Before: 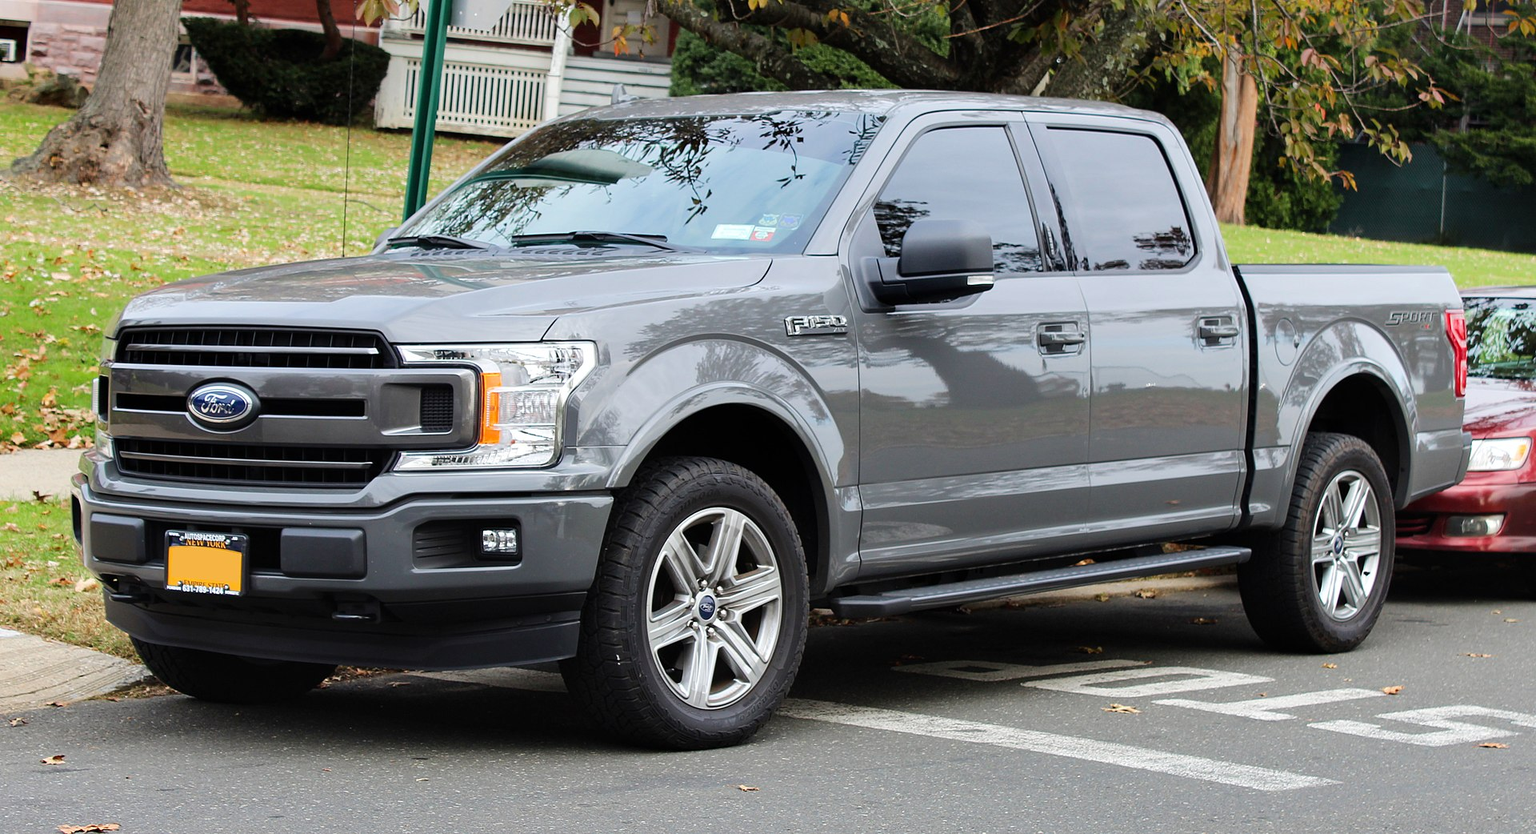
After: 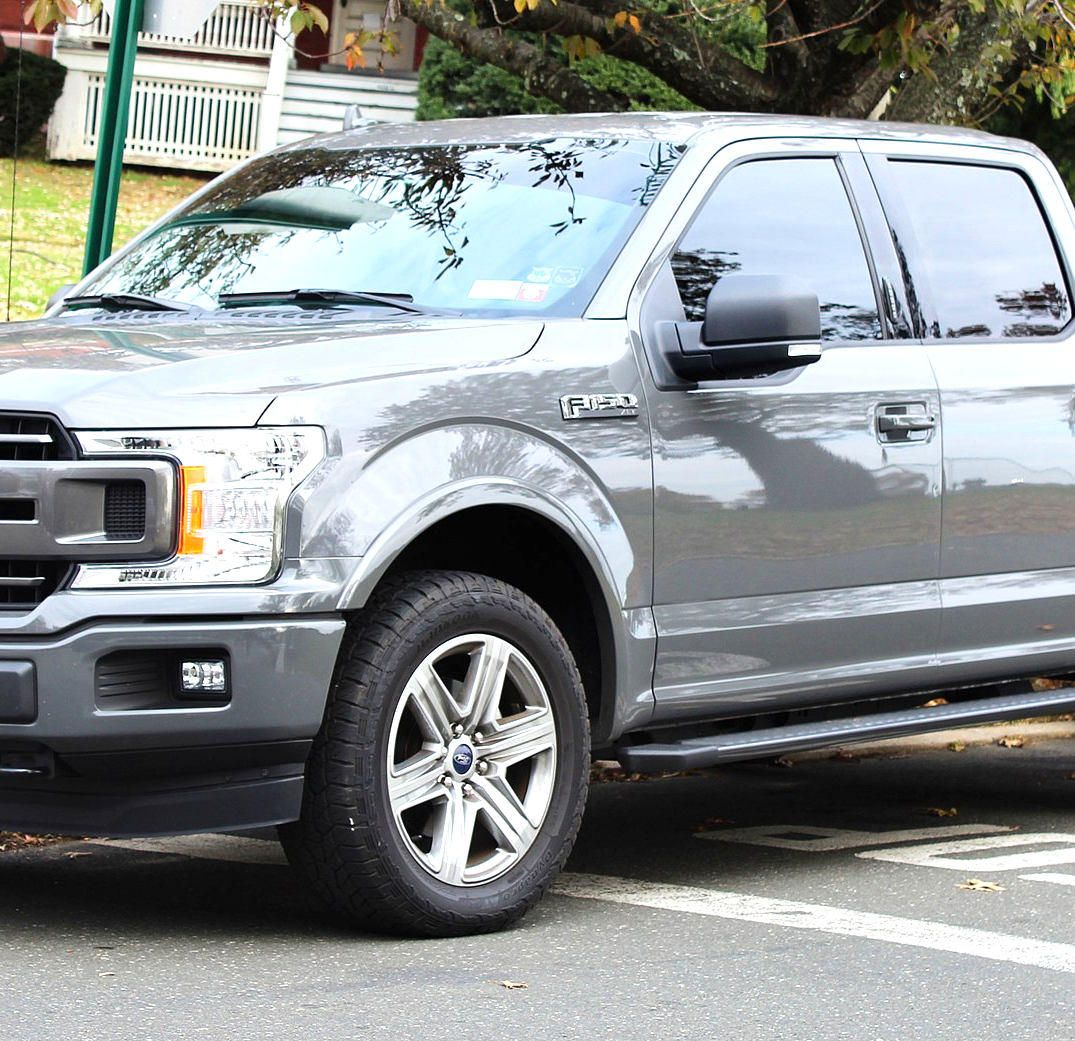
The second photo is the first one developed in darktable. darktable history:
crop: left 21.956%, right 22.008%, bottom 0.005%
exposure: black level correction 0, exposure 0.697 EV, compensate highlight preservation false
